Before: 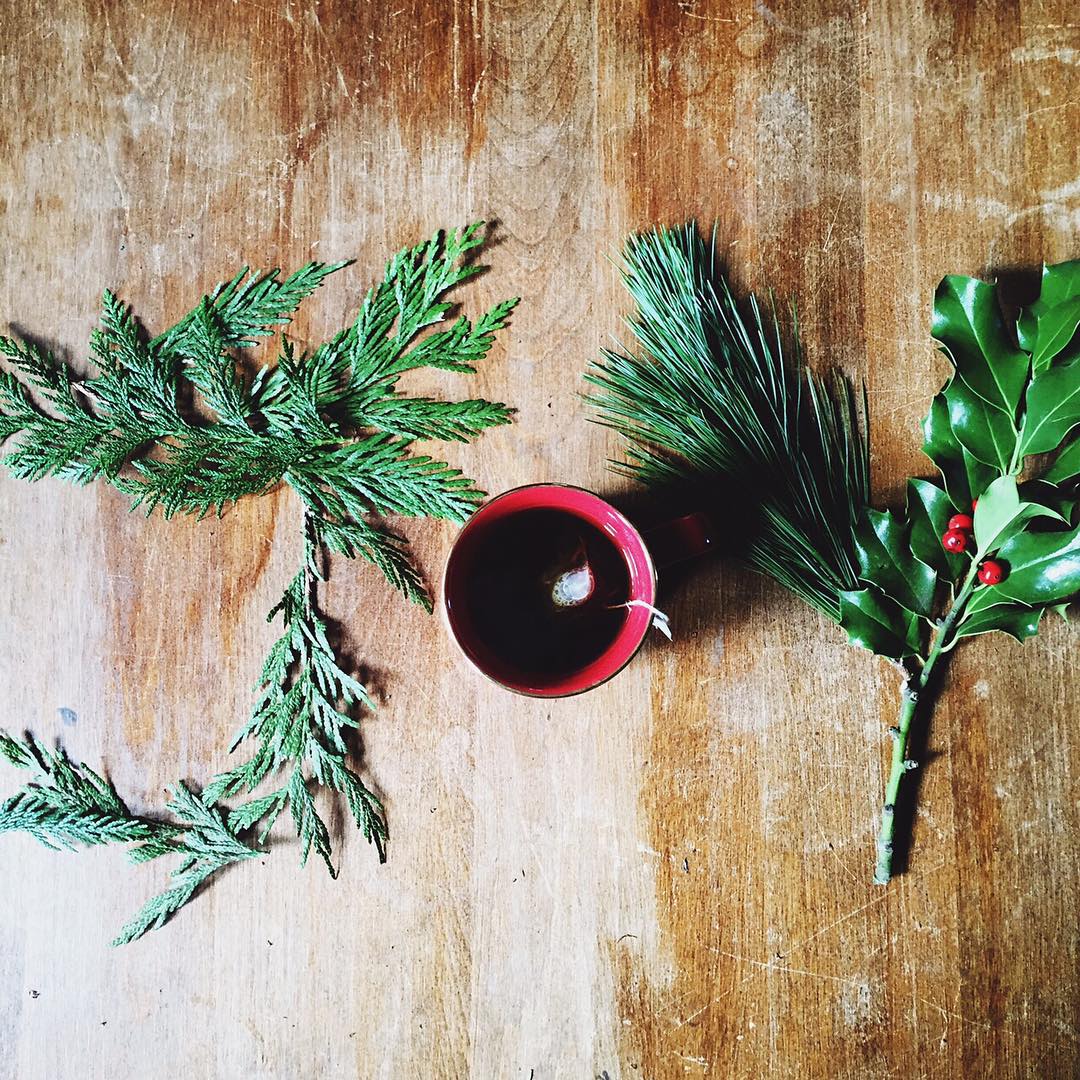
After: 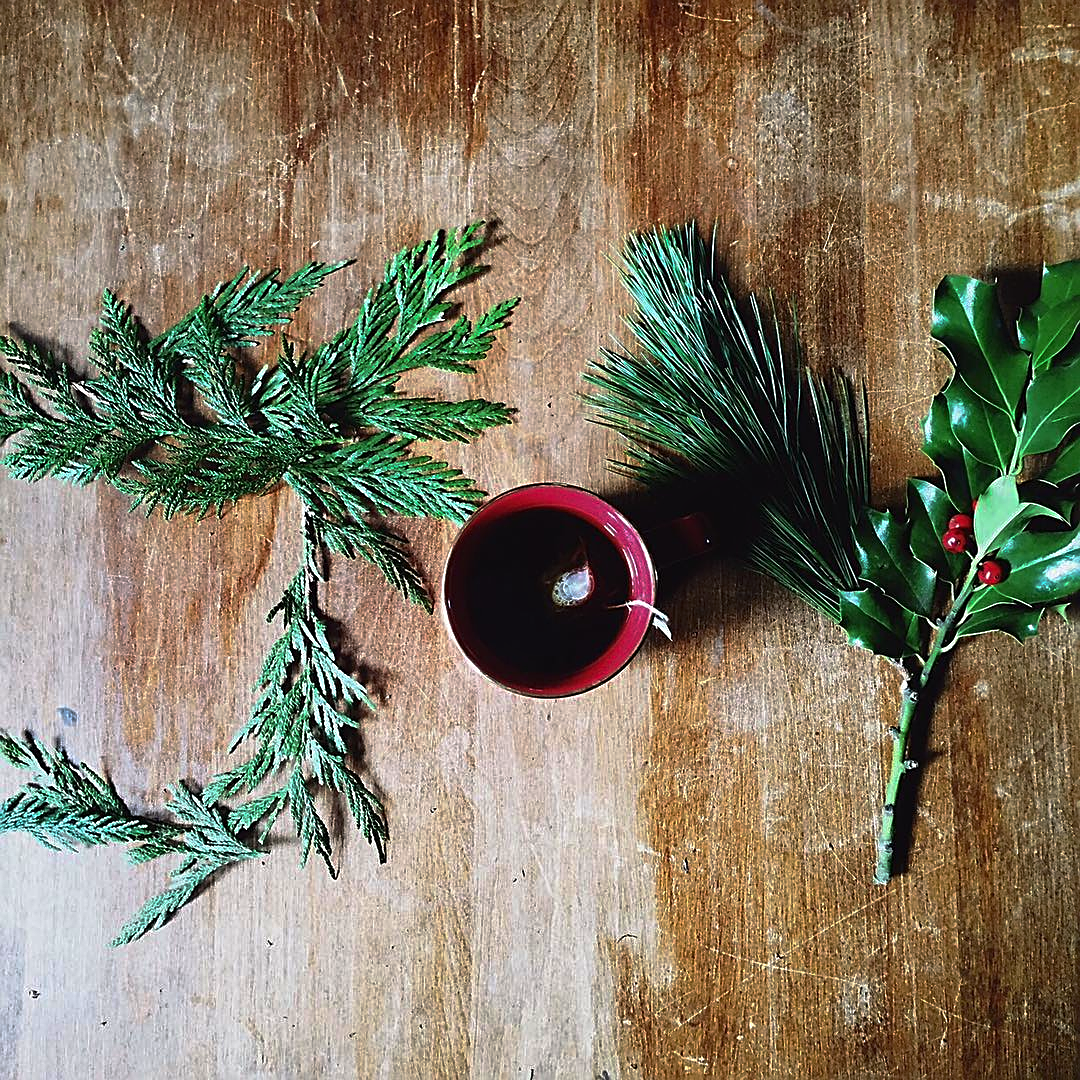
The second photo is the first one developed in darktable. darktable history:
sharpen: amount 0.496
contrast brightness saturation: contrast 0.035, brightness -0.044
tone equalizer: smoothing 1
base curve: curves: ch0 [(0, 0) (0.595, 0.418) (1, 1)], preserve colors none
